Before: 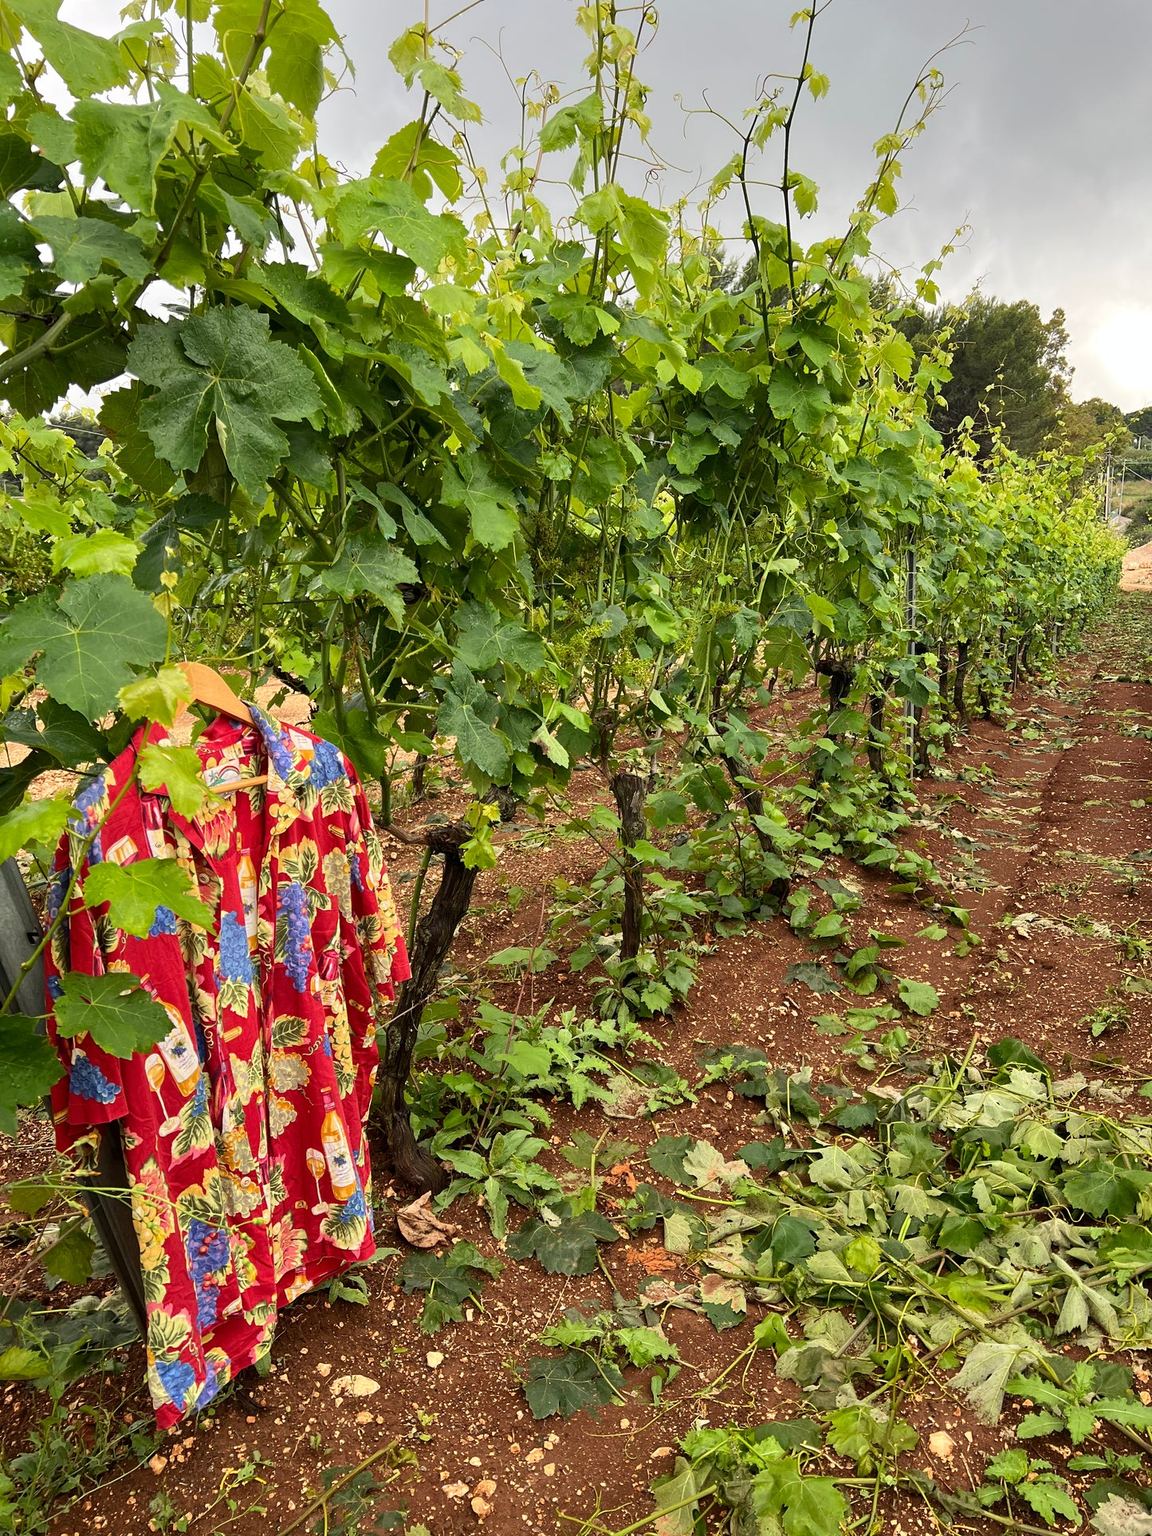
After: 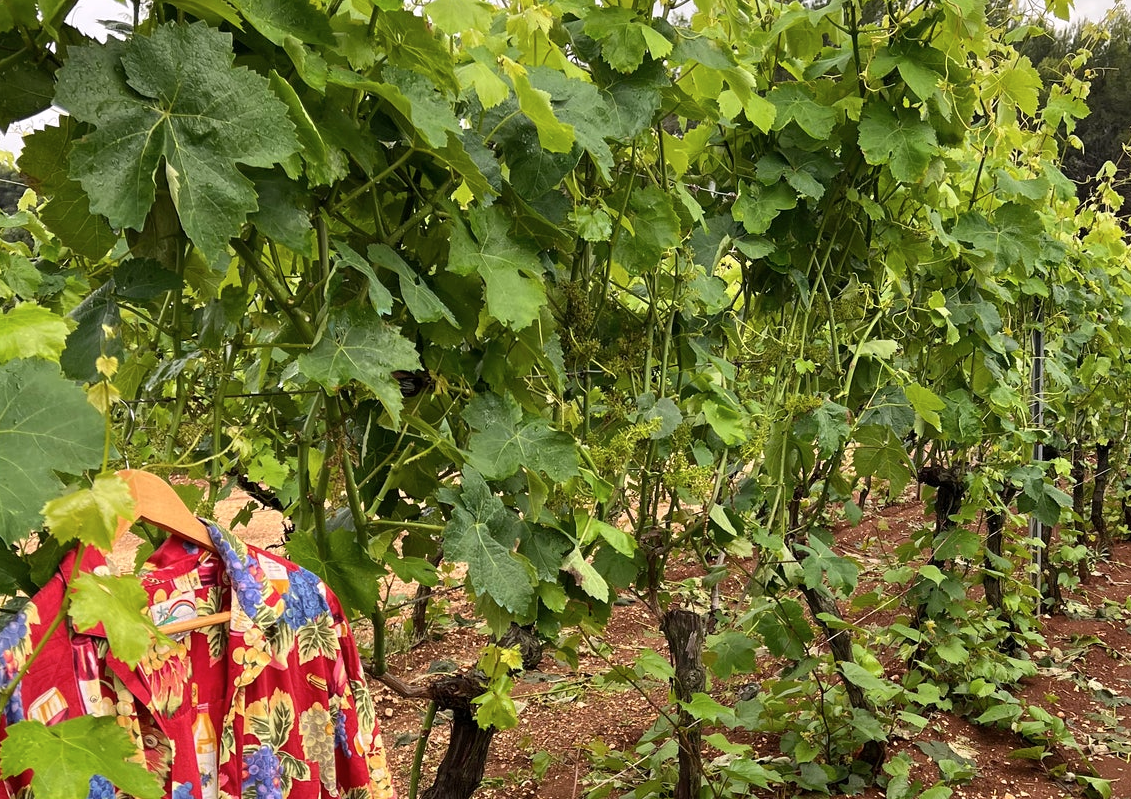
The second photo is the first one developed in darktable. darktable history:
crop: left 7.295%, top 18.774%, right 14.367%, bottom 39.742%
contrast brightness saturation: saturation -0.051
color calibration: gray › normalize channels true, illuminant custom, x 0.347, y 0.365, temperature 4926.48 K, gamut compression 0.007
